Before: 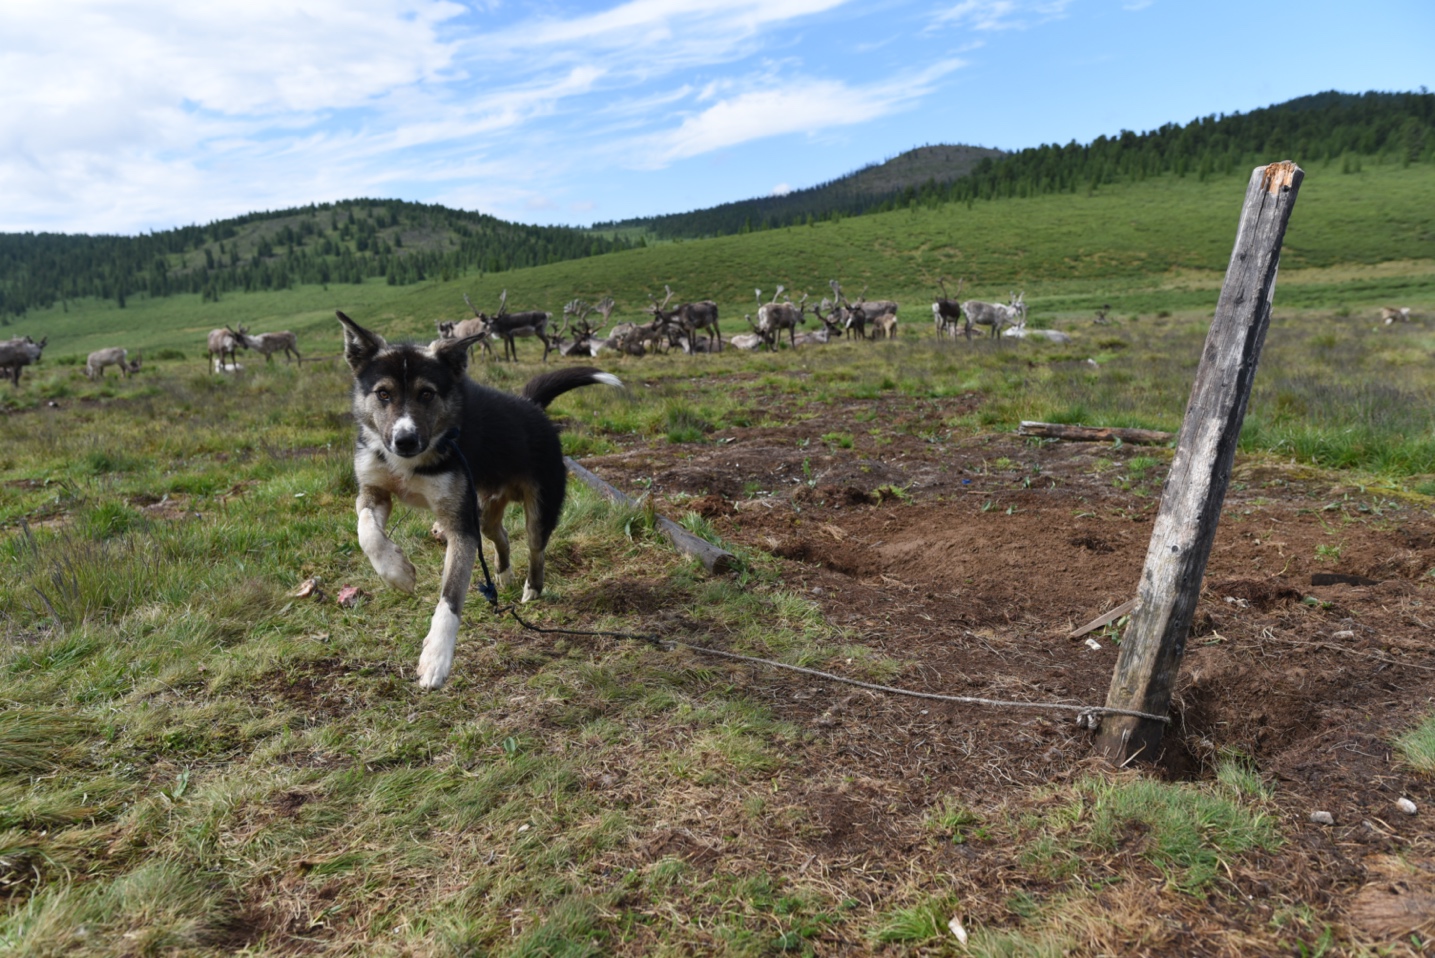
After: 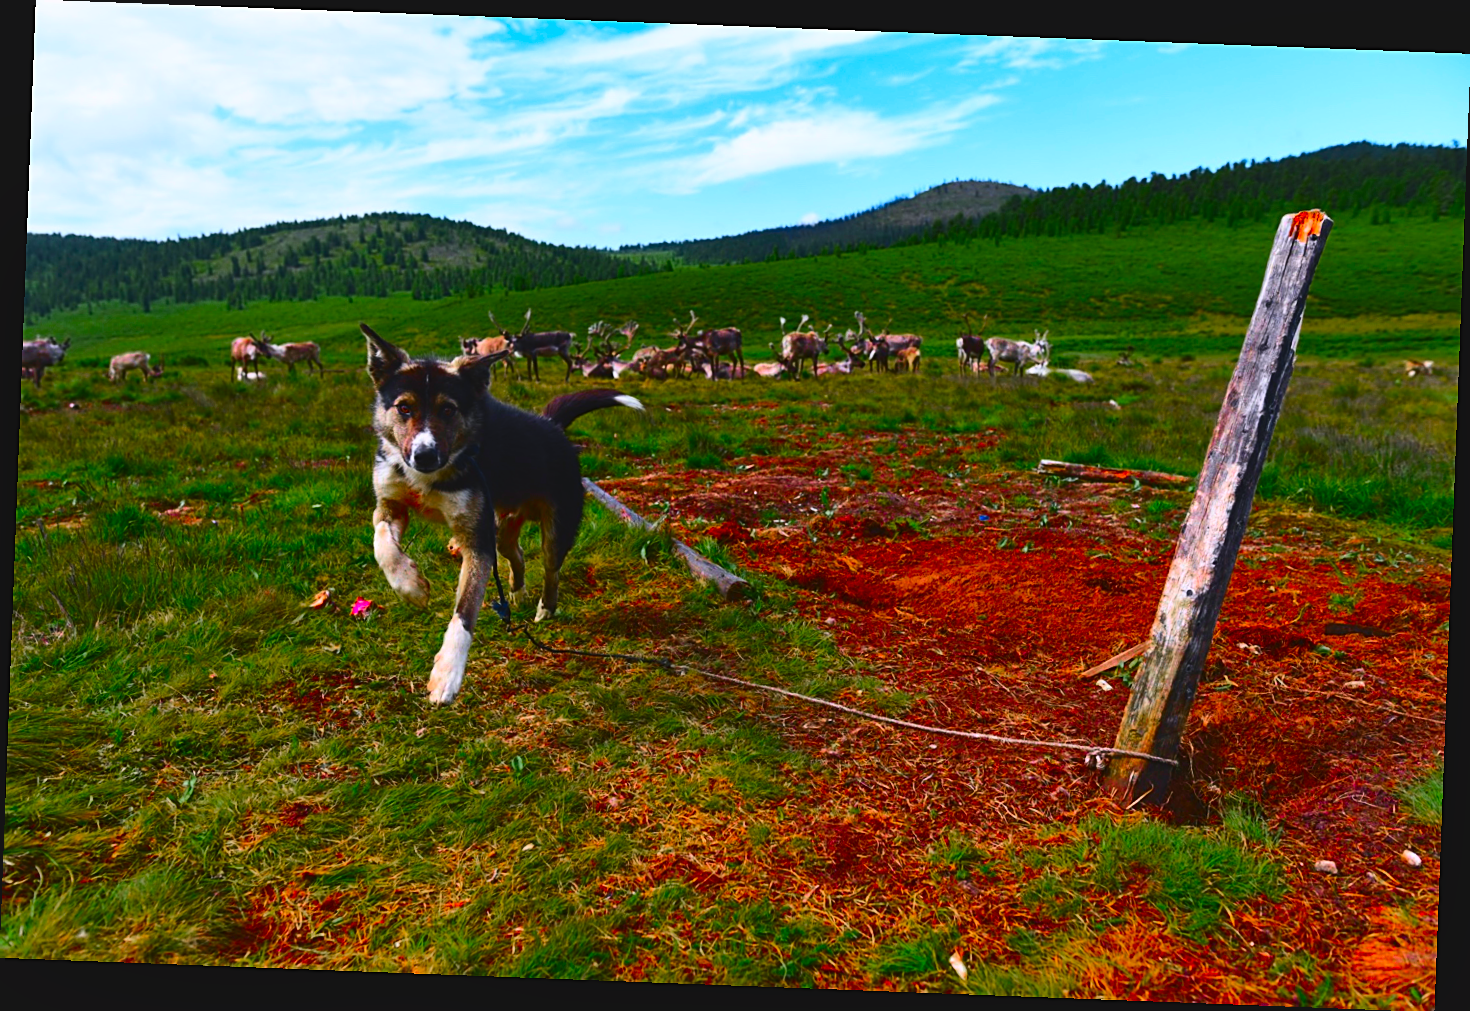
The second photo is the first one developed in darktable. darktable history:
color zones: curves: ch0 [(0, 0.48) (0.209, 0.398) (0.305, 0.332) (0.429, 0.493) (0.571, 0.5) (0.714, 0.5) (0.857, 0.5) (1, 0.48)]; ch1 [(0, 0.736) (0.143, 0.625) (0.225, 0.371) (0.429, 0.256) (0.571, 0.241) (0.714, 0.213) (0.857, 0.48) (1, 0.736)]; ch2 [(0, 0.448) (0.143, 0.498) (0.286, 0.5) (0.429, 0.5) (0.571, 0.5) (0.714, 0.5) (0.857, 0.5) (1, 0.448)]
sharpen: on, module defaults
local contrast: mode bilateral grid, contrast 20, coarseness 50, detail 120%, midtone range 0.2
contrast brightness saturation: contrast 0.26, brightness 0.02, saturation 0.87
exposure: black level correction -0.015, exposure -0.125 EV, compensate highlight preservation false
rotate and perspective: rotation 2.17°, automatic cropping off
levels: mode automatic, black 0.023%, white 99.97%, levels [0.062, 0.494, 0.925]
color correction: highlights a* 1.59, highlights b* -1.7, saturation 2.48
